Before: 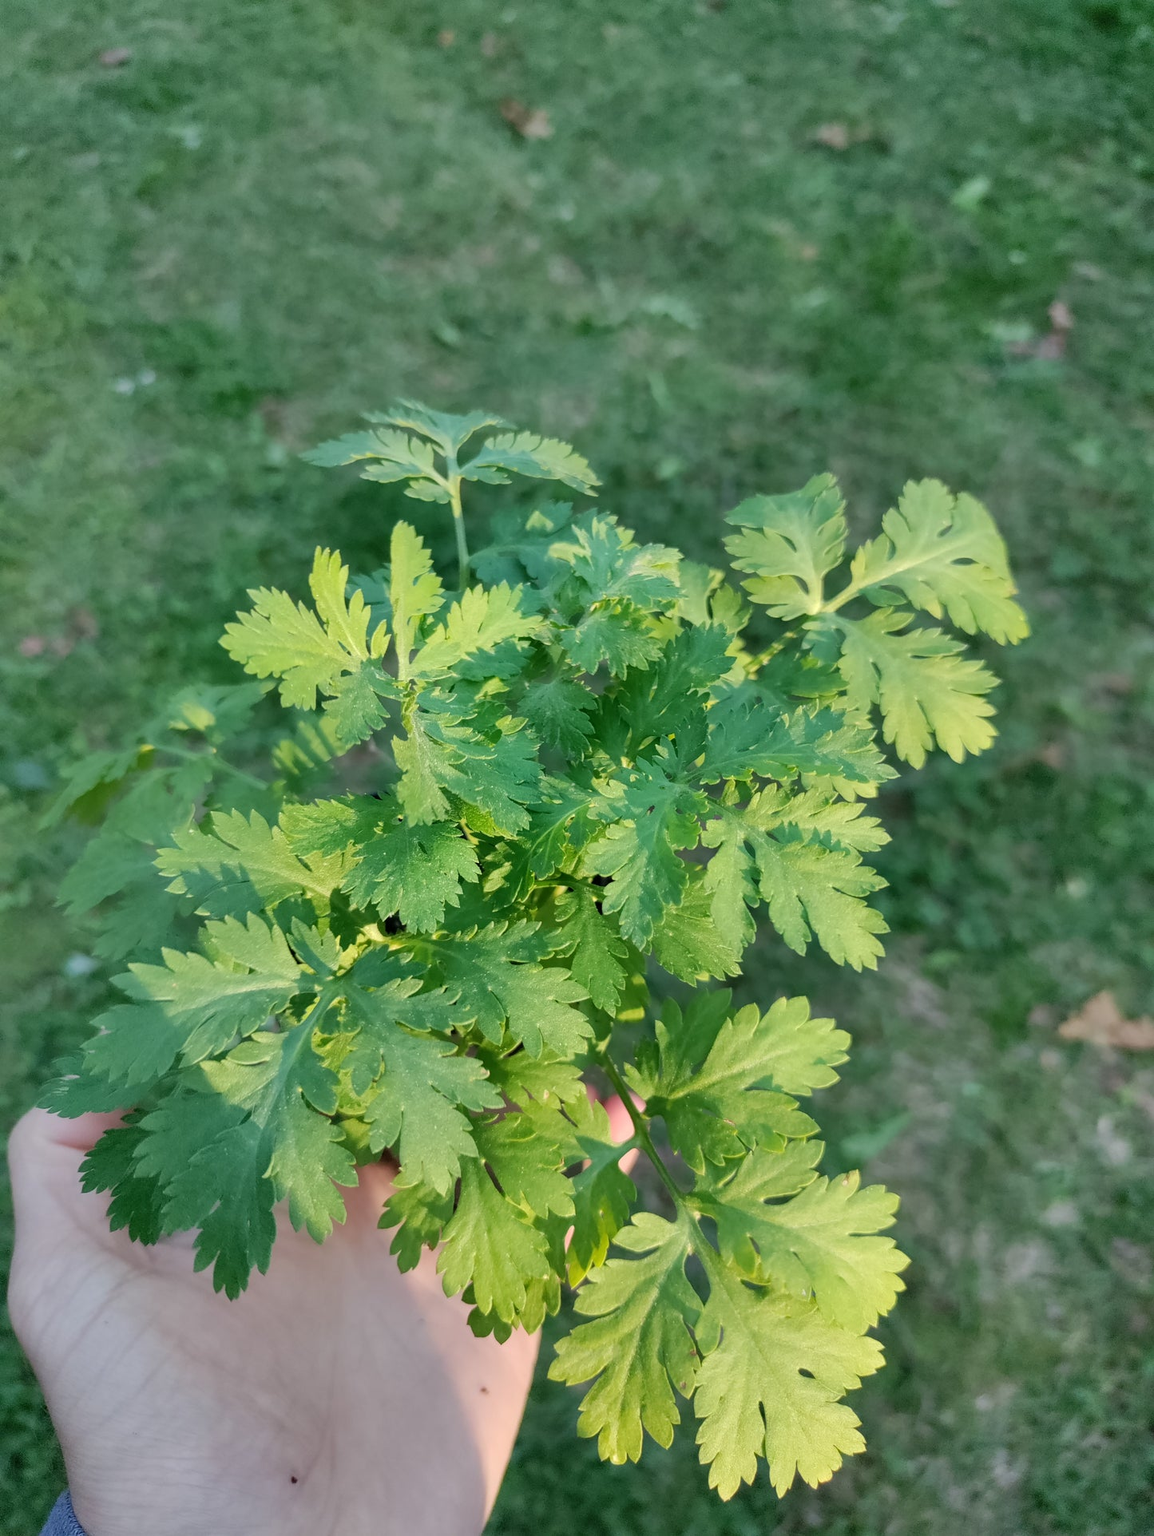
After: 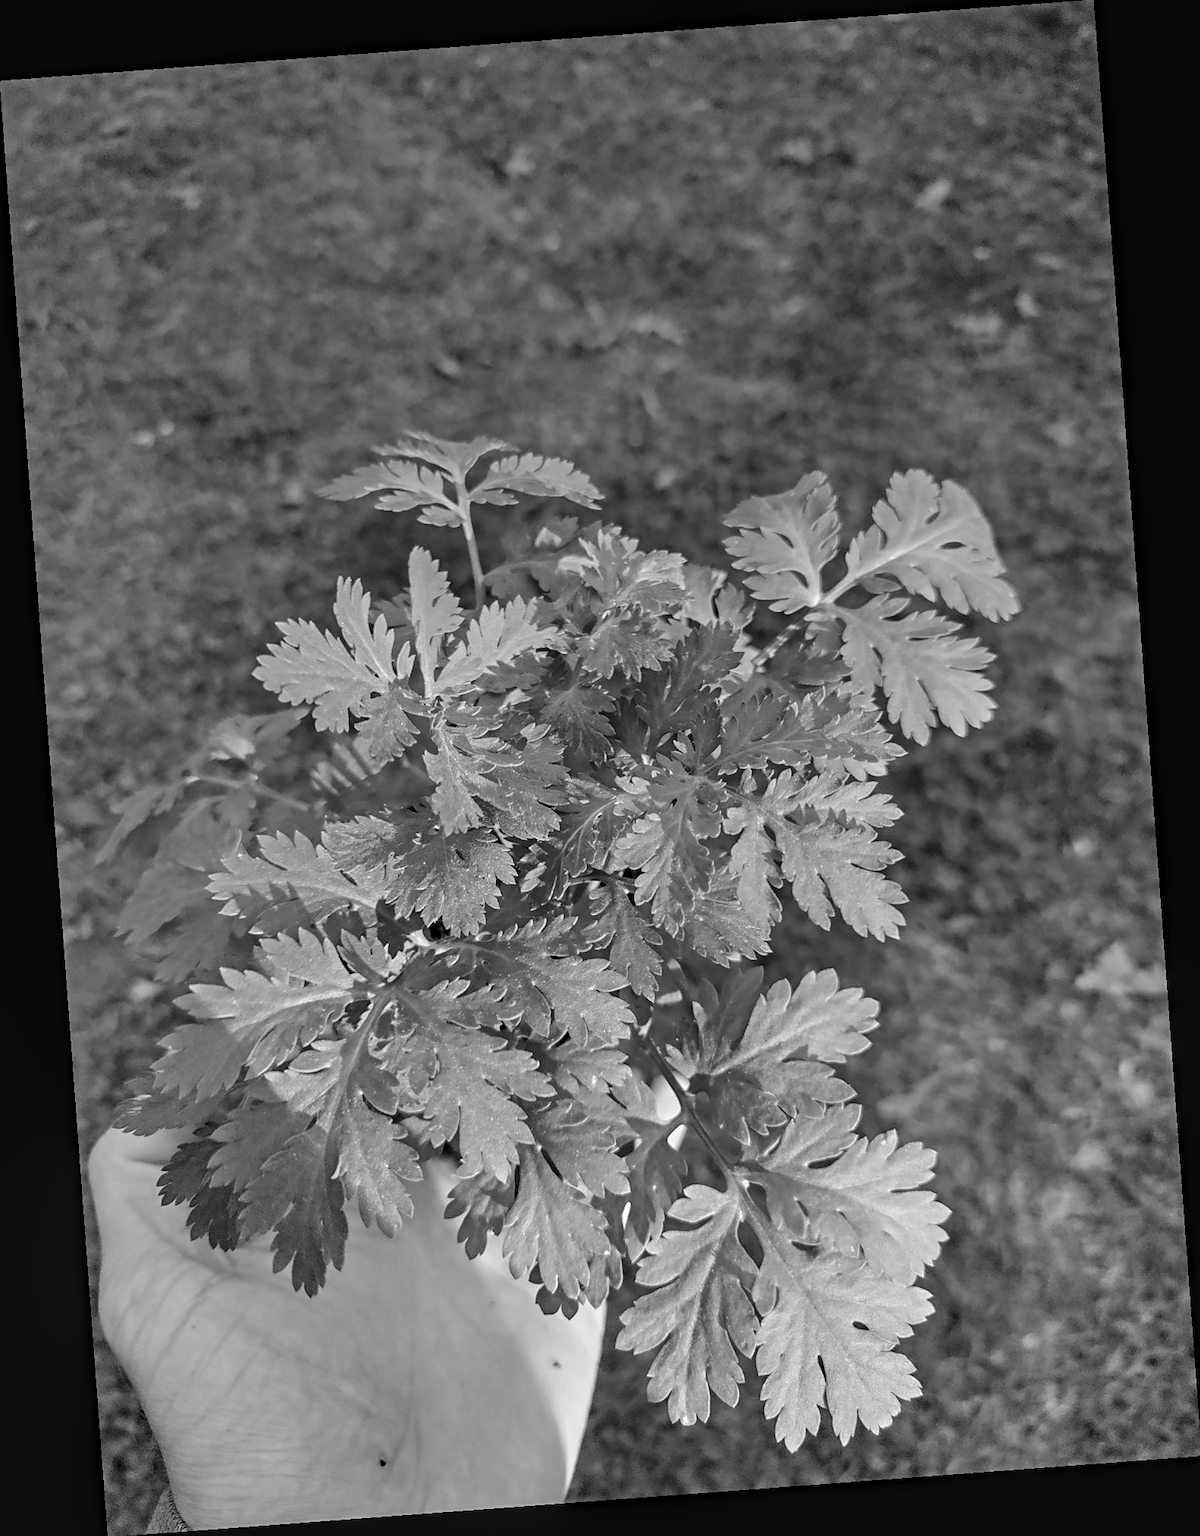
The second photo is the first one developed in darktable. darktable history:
color zones: curves: ch0 [(0.004, 0.588) (0.116, 0.636) (0.259, 0.476) (0.423, 0.464) (0.75, 0.5)]; ch1 [(0, 0) (0.143, 0) (0.286, 0) (0.429, 0) (0.571, 0) (0.714, 0) (0.857, 0)]
graduated density: hue 238.83°, saturation 50%
white balance: red 1.066, blue 1.119
contrast equalizer: y [[0.5, 0.5, 0.501, 0.63, 0.504, 0.5], [0.5 ×6], [0.5 ×6], [0 ×6], [0 ×6]]
rotate and perspective: rotation -4.25°, automatic cropping off
sharpen: on, module defaults
color balance: lift [1.003, 0.993, 1.001, 1.007], gamma [1.018, 1.072, 0.959, 0.928], gain [0.974, 0.873, 1.031, 1.127]
local contrast: on, module defaults
